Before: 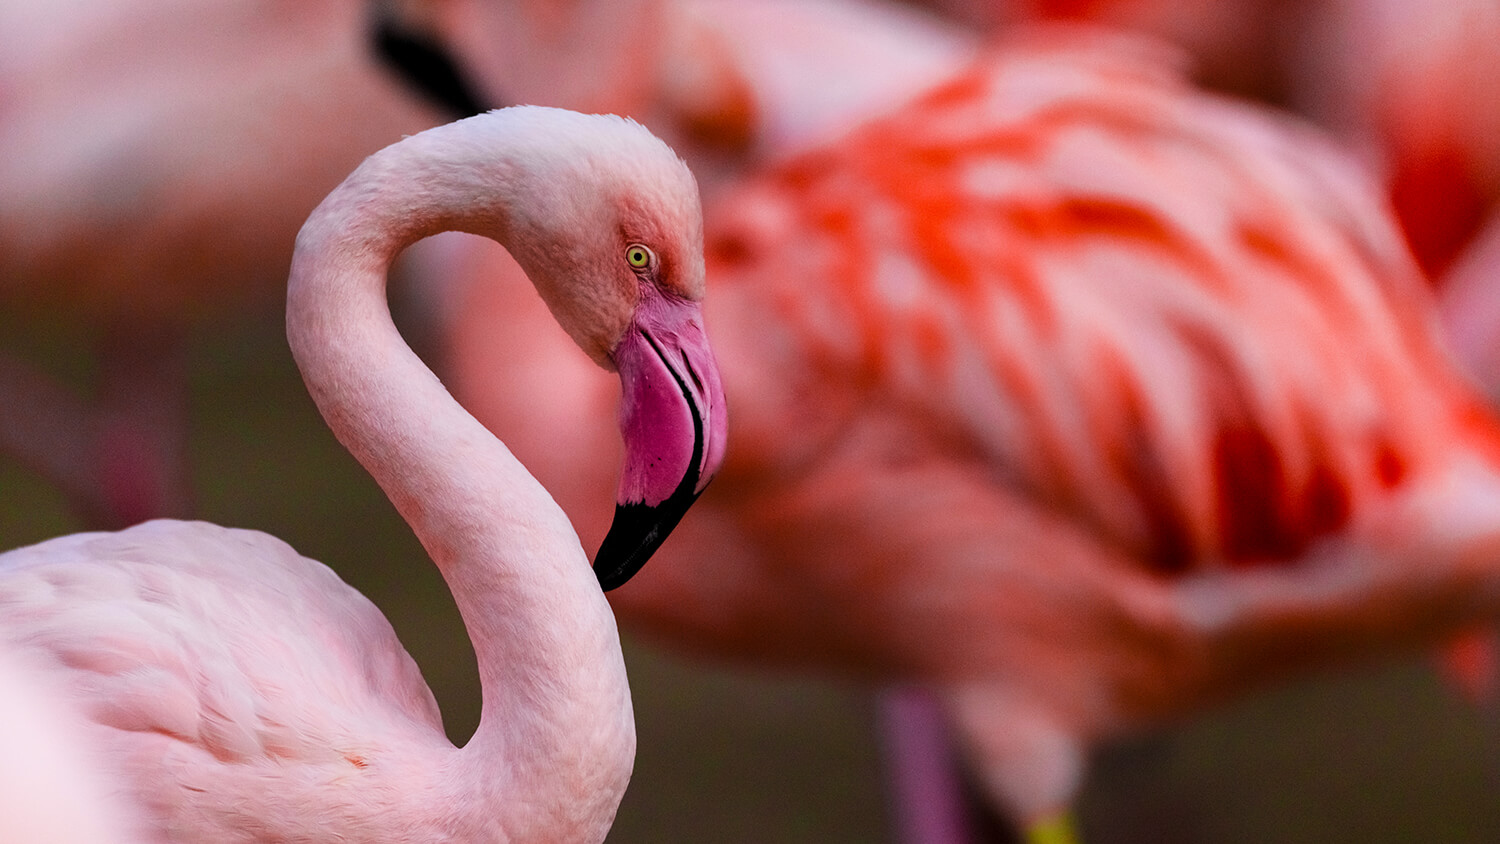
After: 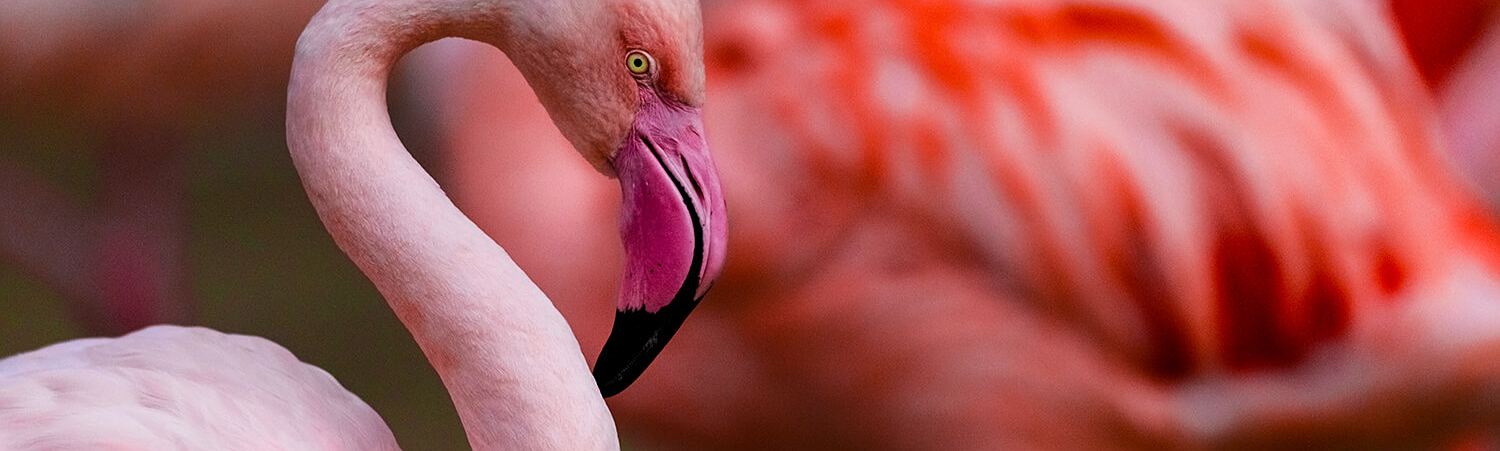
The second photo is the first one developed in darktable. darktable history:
crop and rotate: top 23.043%, bottom 23.437%
sharpen: radius 1.272, amount 0.305, threshold 0
